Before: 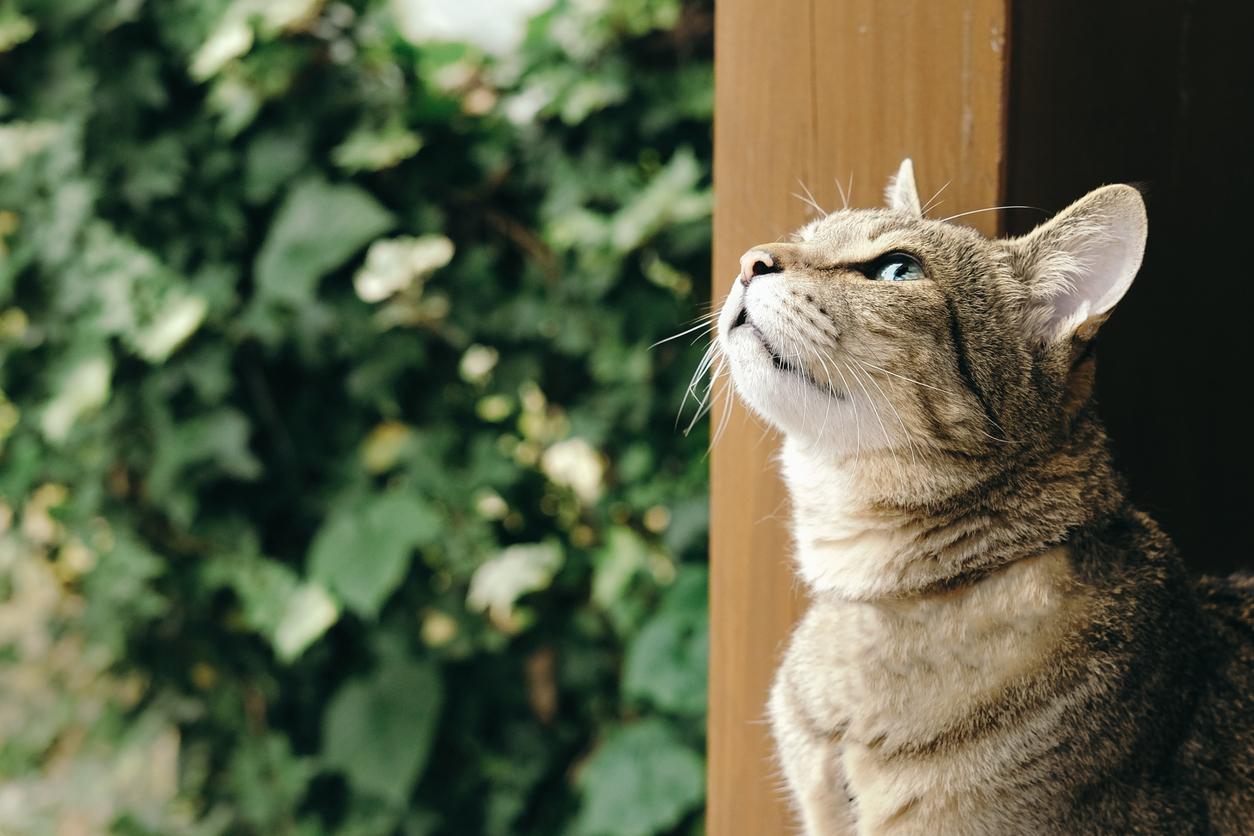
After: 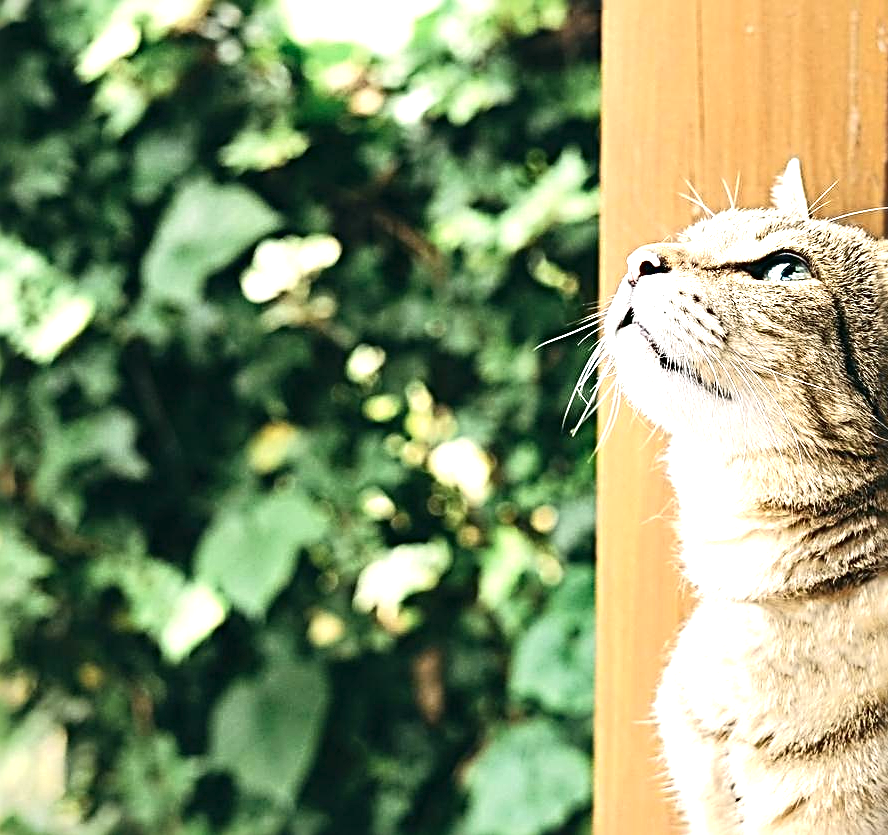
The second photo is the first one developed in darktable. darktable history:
crop and rotate: left 9.031%, right 20.101%
exposure: black level correction 0, exposure 1.278 EV, compensate highlight preservation false
sharpen: radius 3.739, amount 0.939
tone curve: curves: ch0 [(0.016, 0.011) (0.204, 0.146) (0.515, 0.476) (0.78, 0.795) (1, 0.981)], color space Lab, independent channels, preserve colors none
